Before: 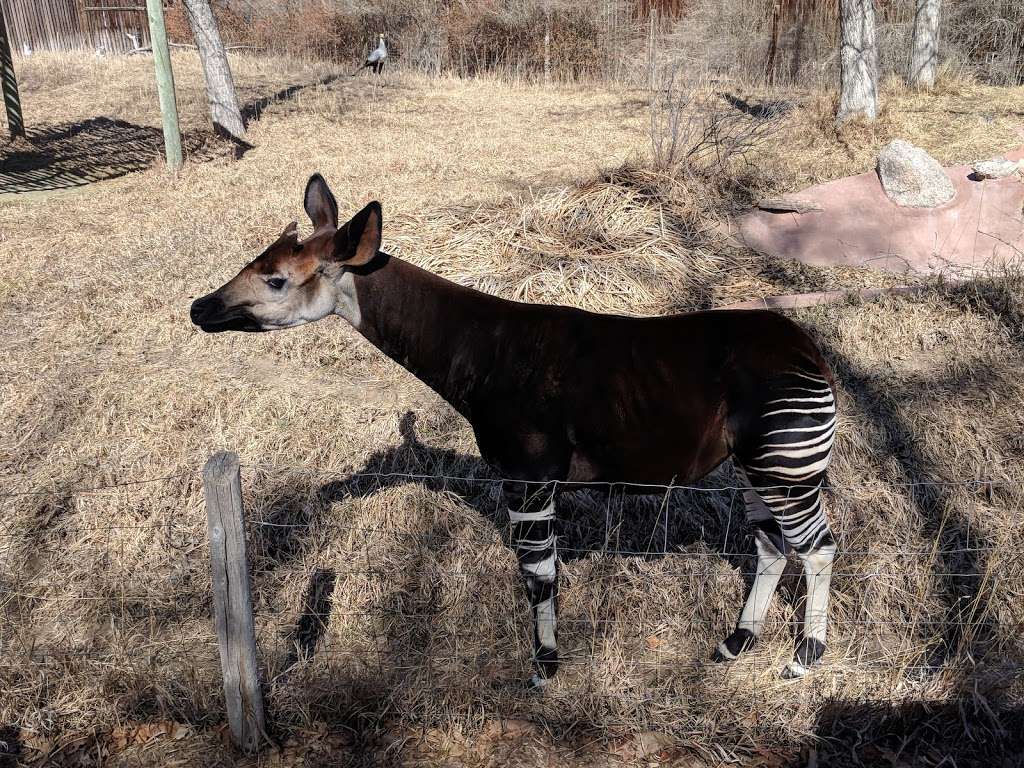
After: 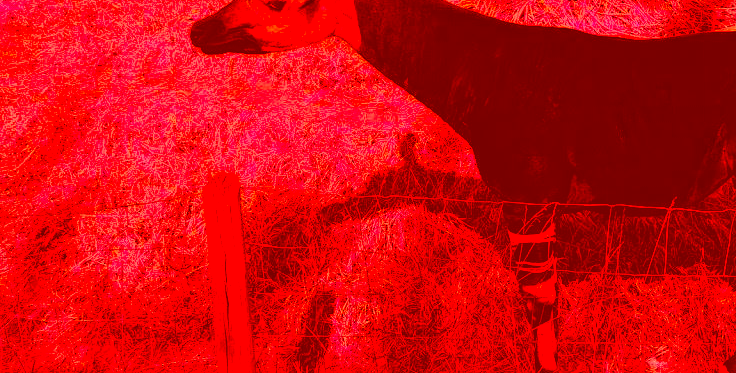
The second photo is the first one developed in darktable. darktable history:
crop: top 36.238%, right 28.035%, bottom 15.176%
color correction: highlights a* -39.62, highlights b* -39.47, shadows a* -39.35, shadows b* -39.8, saturation -2.99
